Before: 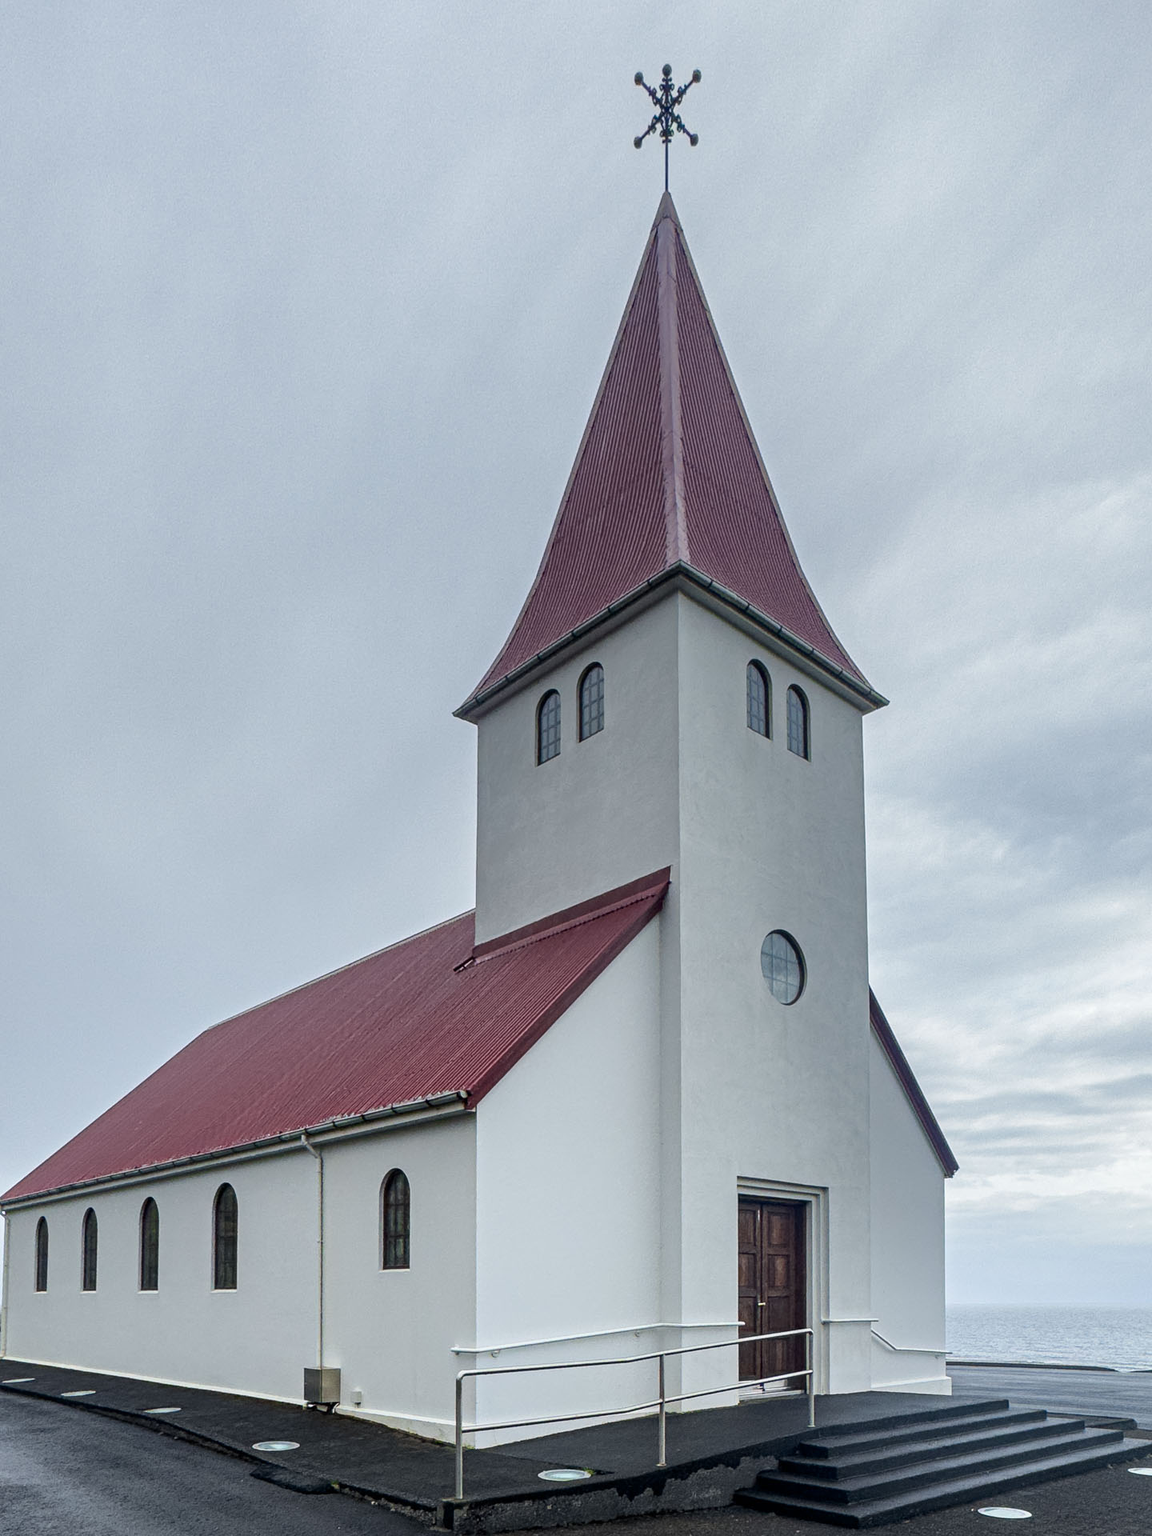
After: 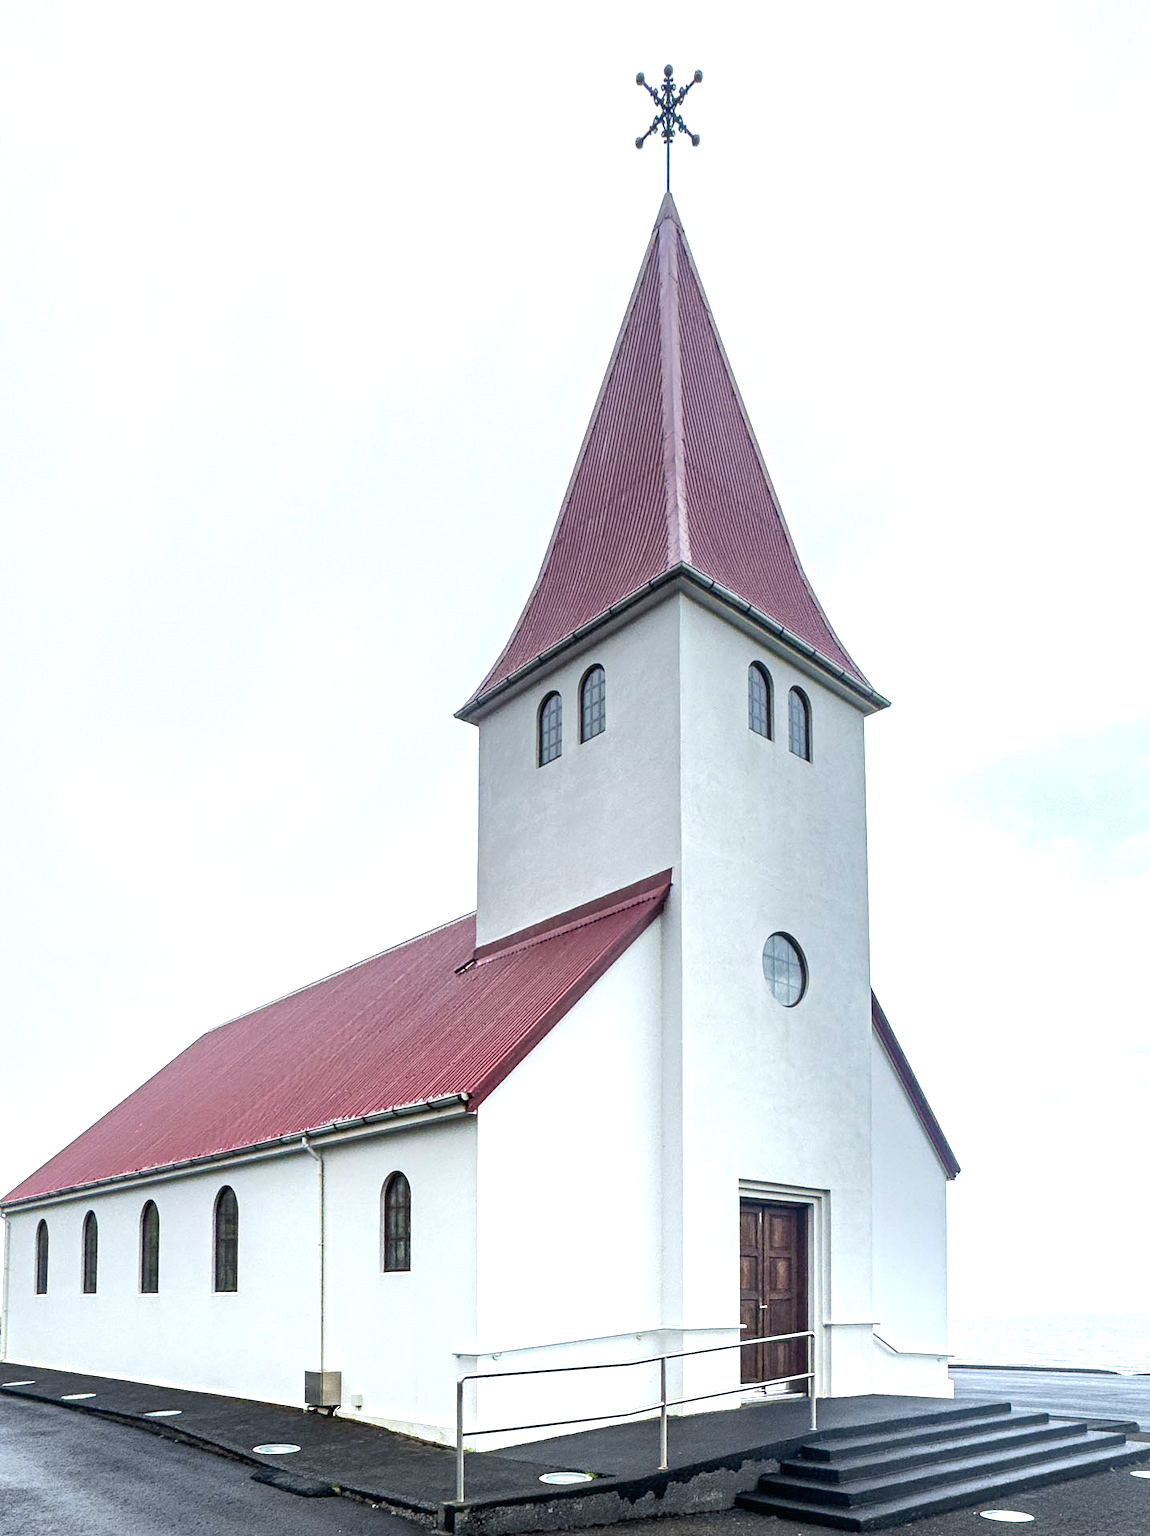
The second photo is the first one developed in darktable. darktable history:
exposure: black level correction 0, exposure 1.102 EV, compensate exposure bias true, compensate highlight preservation false
crop: top 0.049%, bottom 0.109%
